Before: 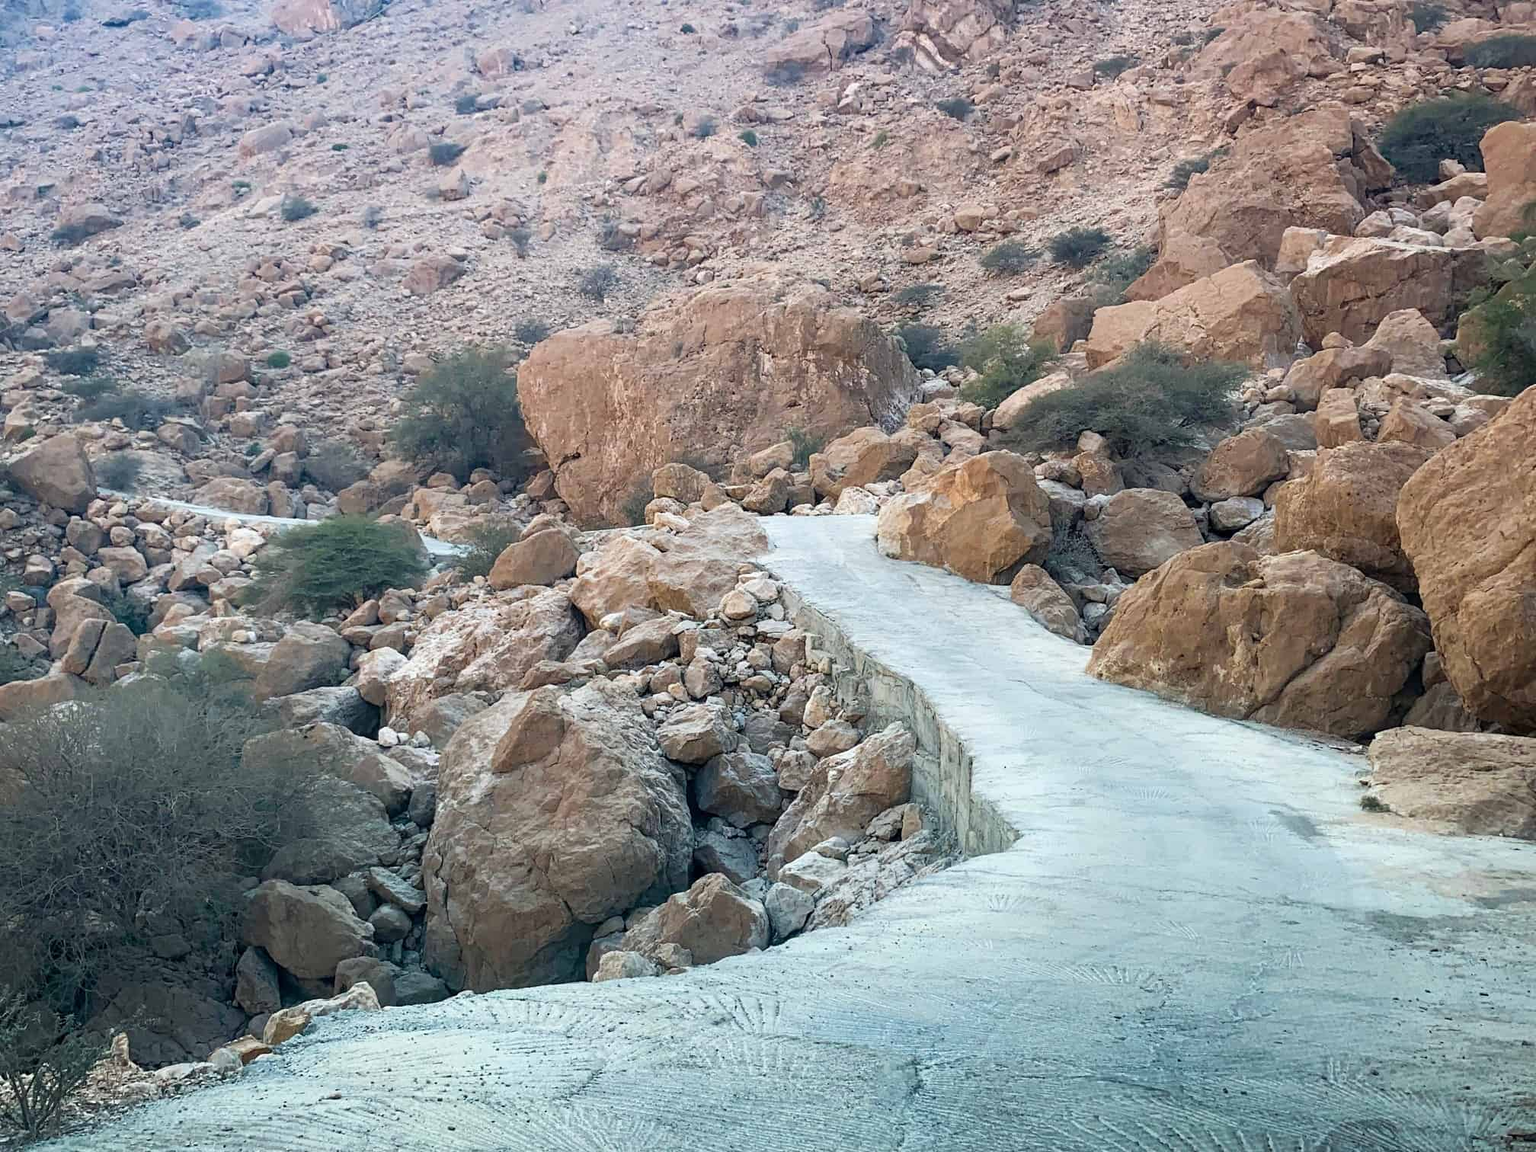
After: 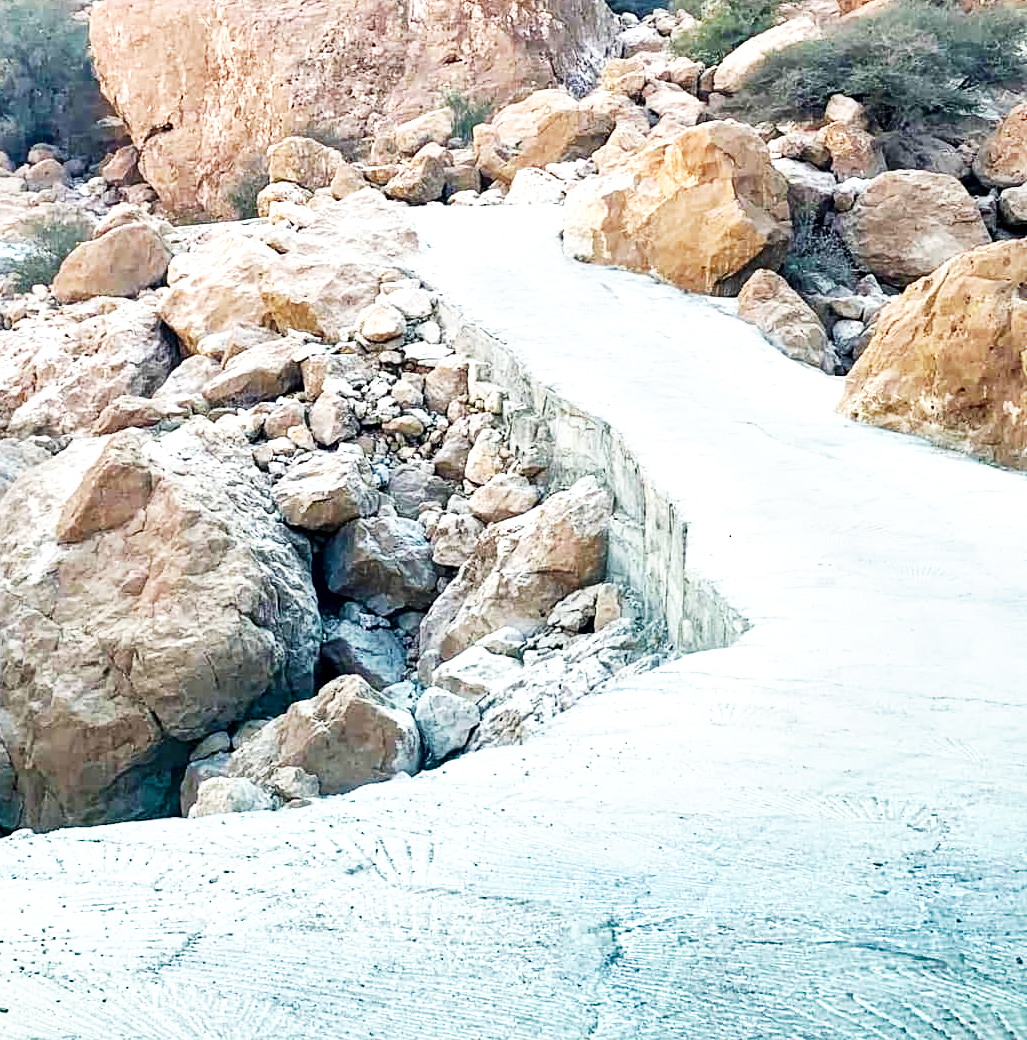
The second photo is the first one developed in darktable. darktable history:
crop and rotate: left 29.237%, top 31.152%, right 19.807%
base curve: curves: ch0 [(0, 0) (0.007, 0.004) (0.027, 0.03) (0.046, 0.07) (0.207, 0.54) (0.442, 0.872) (0.673, 0.972) (1, 1)], preserve colors none
local contrast: mode bilateral grid, contrast 20, coarseness 50, detail 140%, midtone range 0.2
